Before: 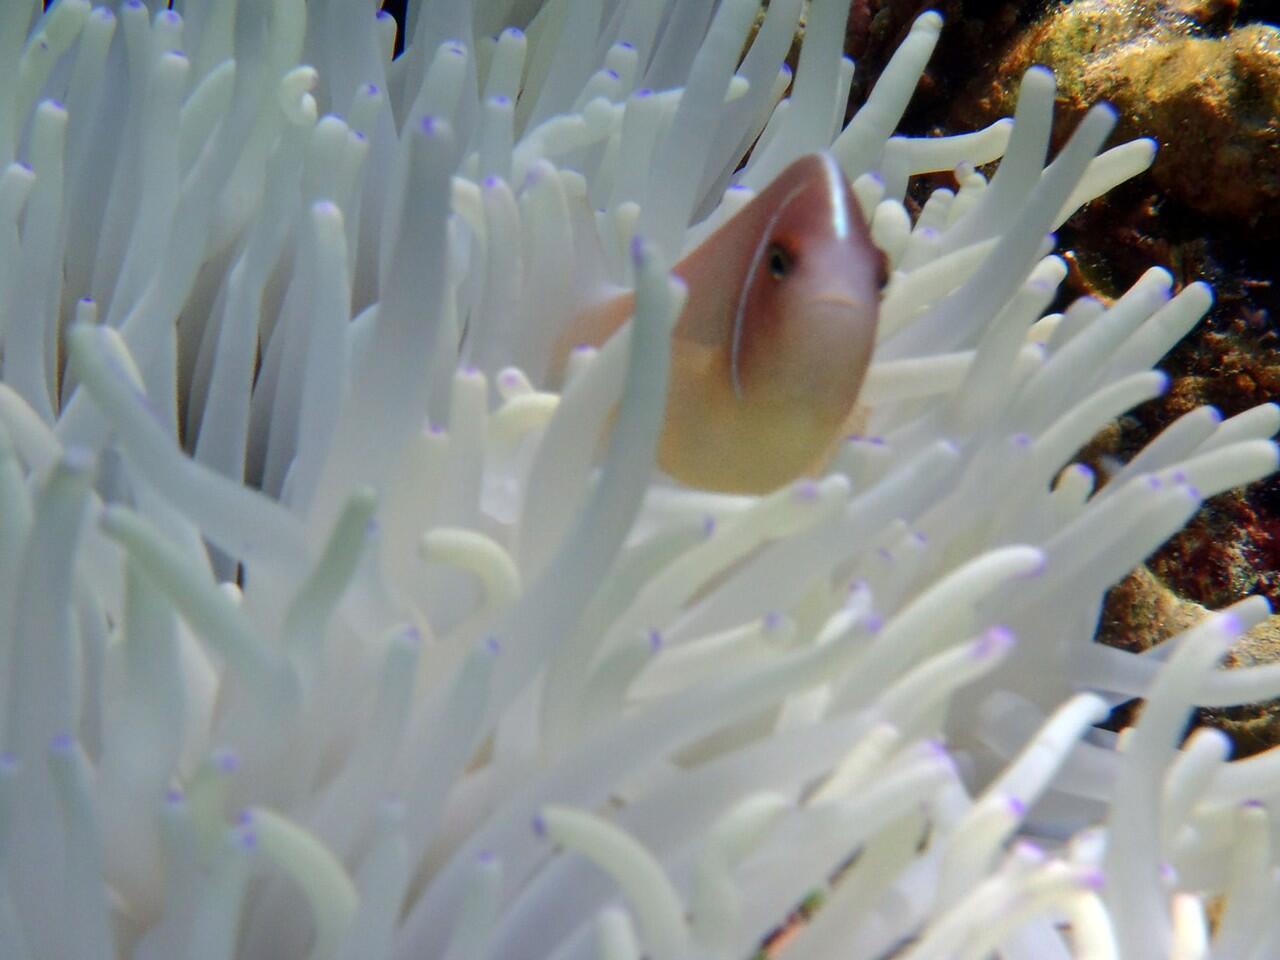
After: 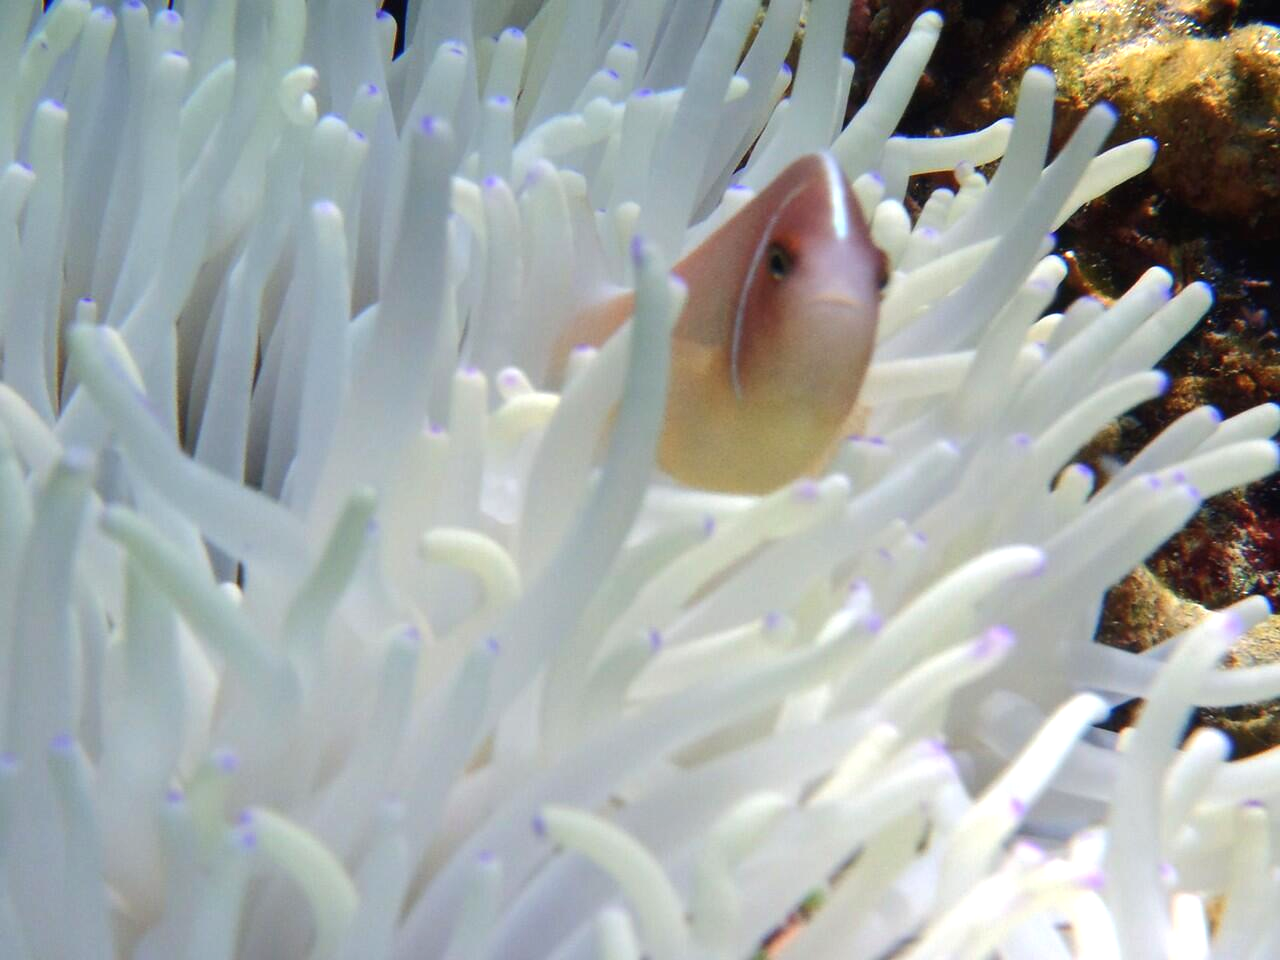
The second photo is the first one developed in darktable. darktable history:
exposure: black level correction -0.002, exposure 0.535 EV, compensate highlight preservation false
